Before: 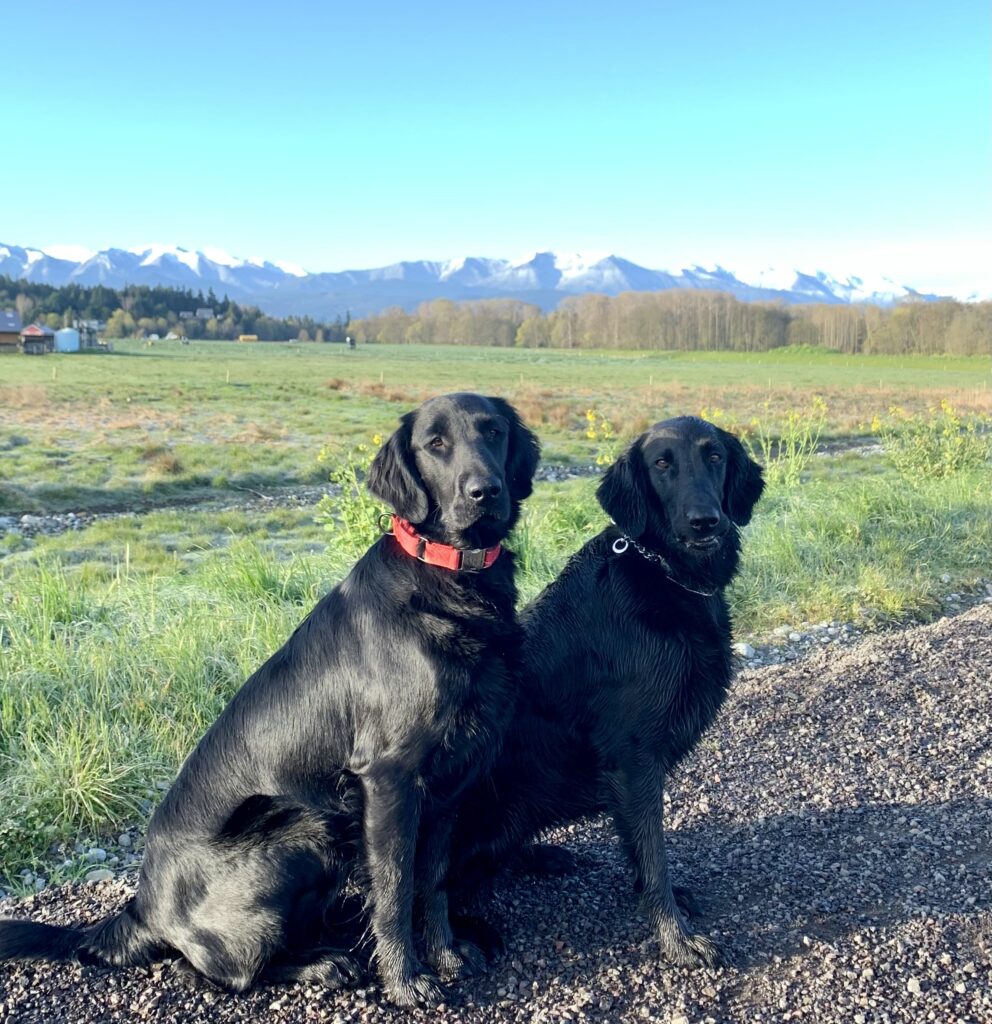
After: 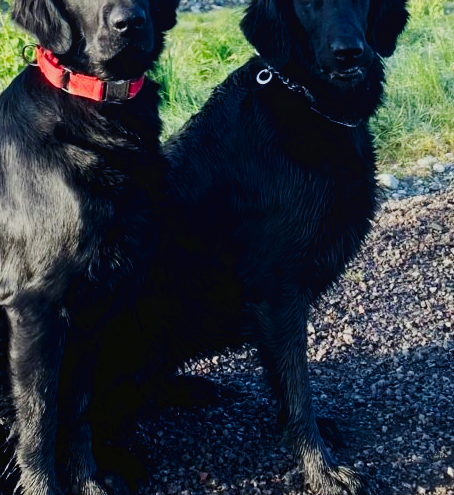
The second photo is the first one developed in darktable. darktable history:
base curve: curves: ch0 [(0, 0.003) (0.001, 0.002) (0.006, 0.004) (0.02, 0.022) (0.048, 0.086) (0.094, 0.234) (0.162, 0.431) (0.258, 0.629) (0.385, 0.8) (0.548, 0.918) (0.751, 0.988) (1, 1)], preserve colors none
crop: left 35.976%, top 45.819%, right 18.162%, bottom 5.807%
bloom: size 16%, threshold 98%, strength 20%
exposure: exposure -1.468 EV, compensate highlight preservation false
